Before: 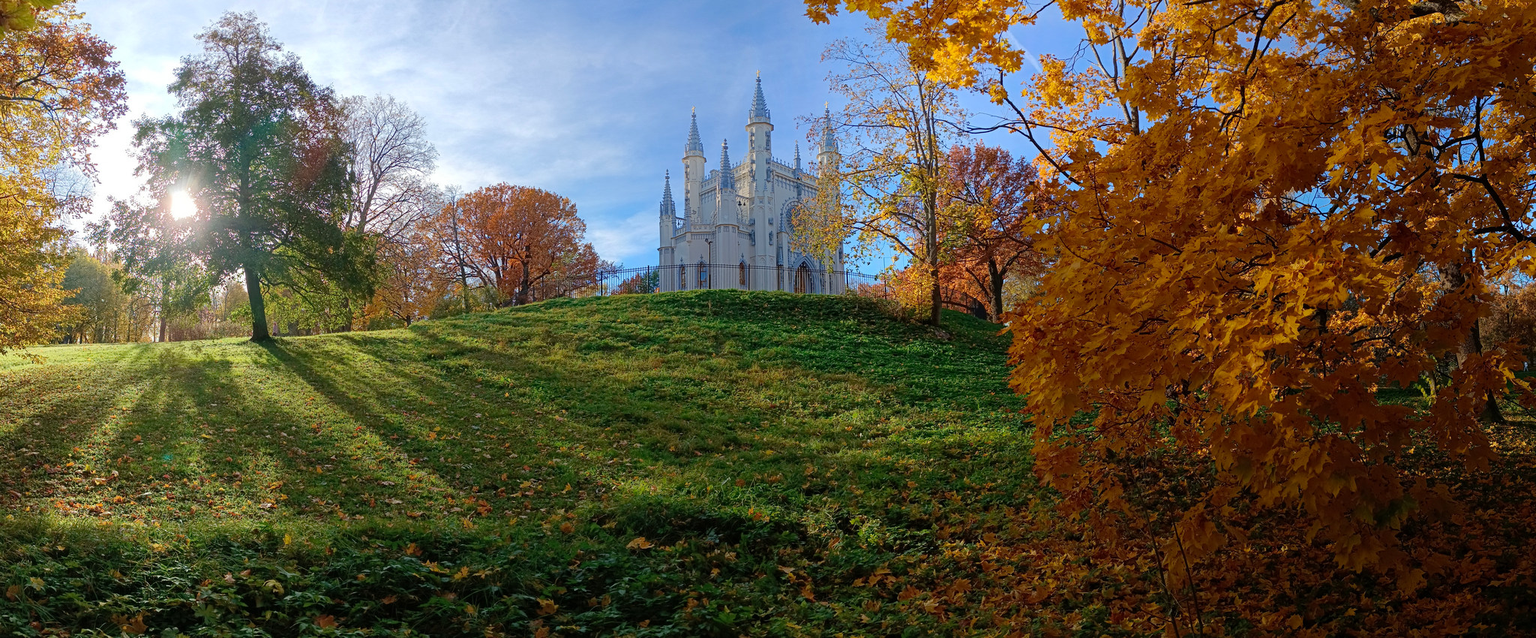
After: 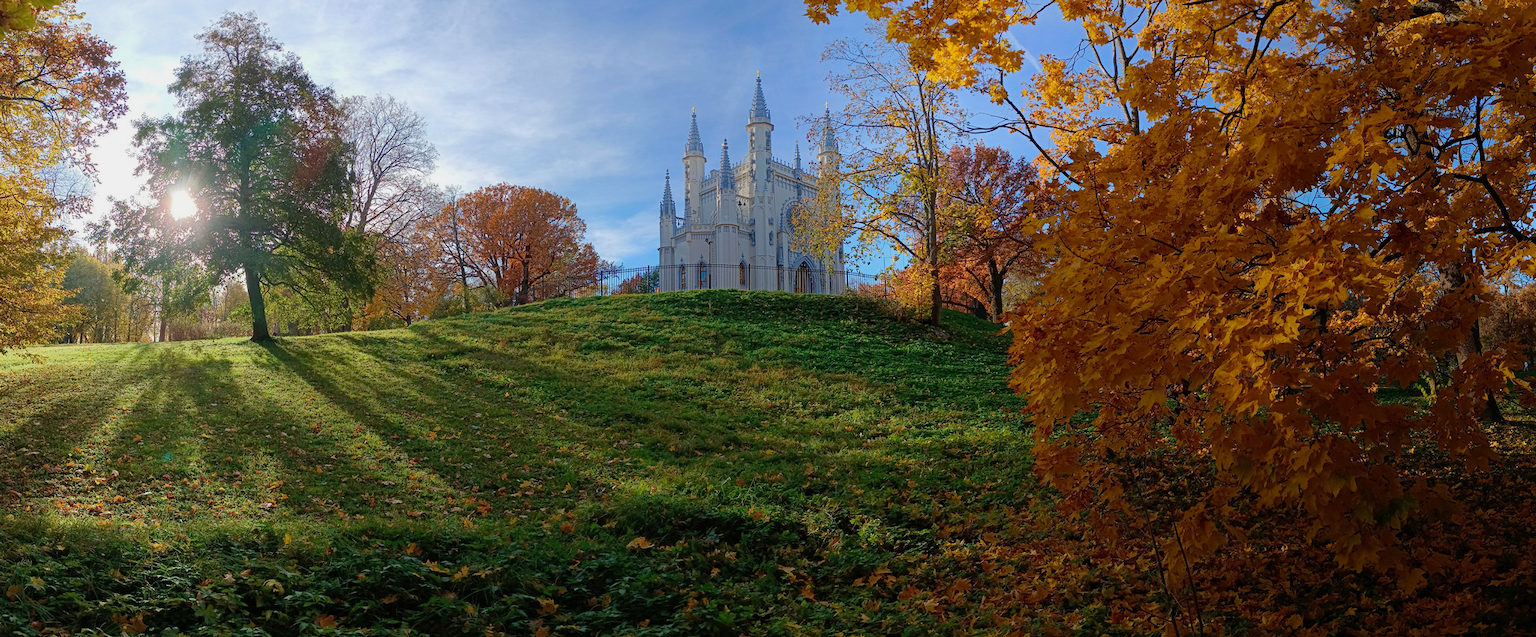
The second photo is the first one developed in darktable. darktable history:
exposure: exposure -0.211 EV, compensate exposure bias true, compensate highlight preservation false
